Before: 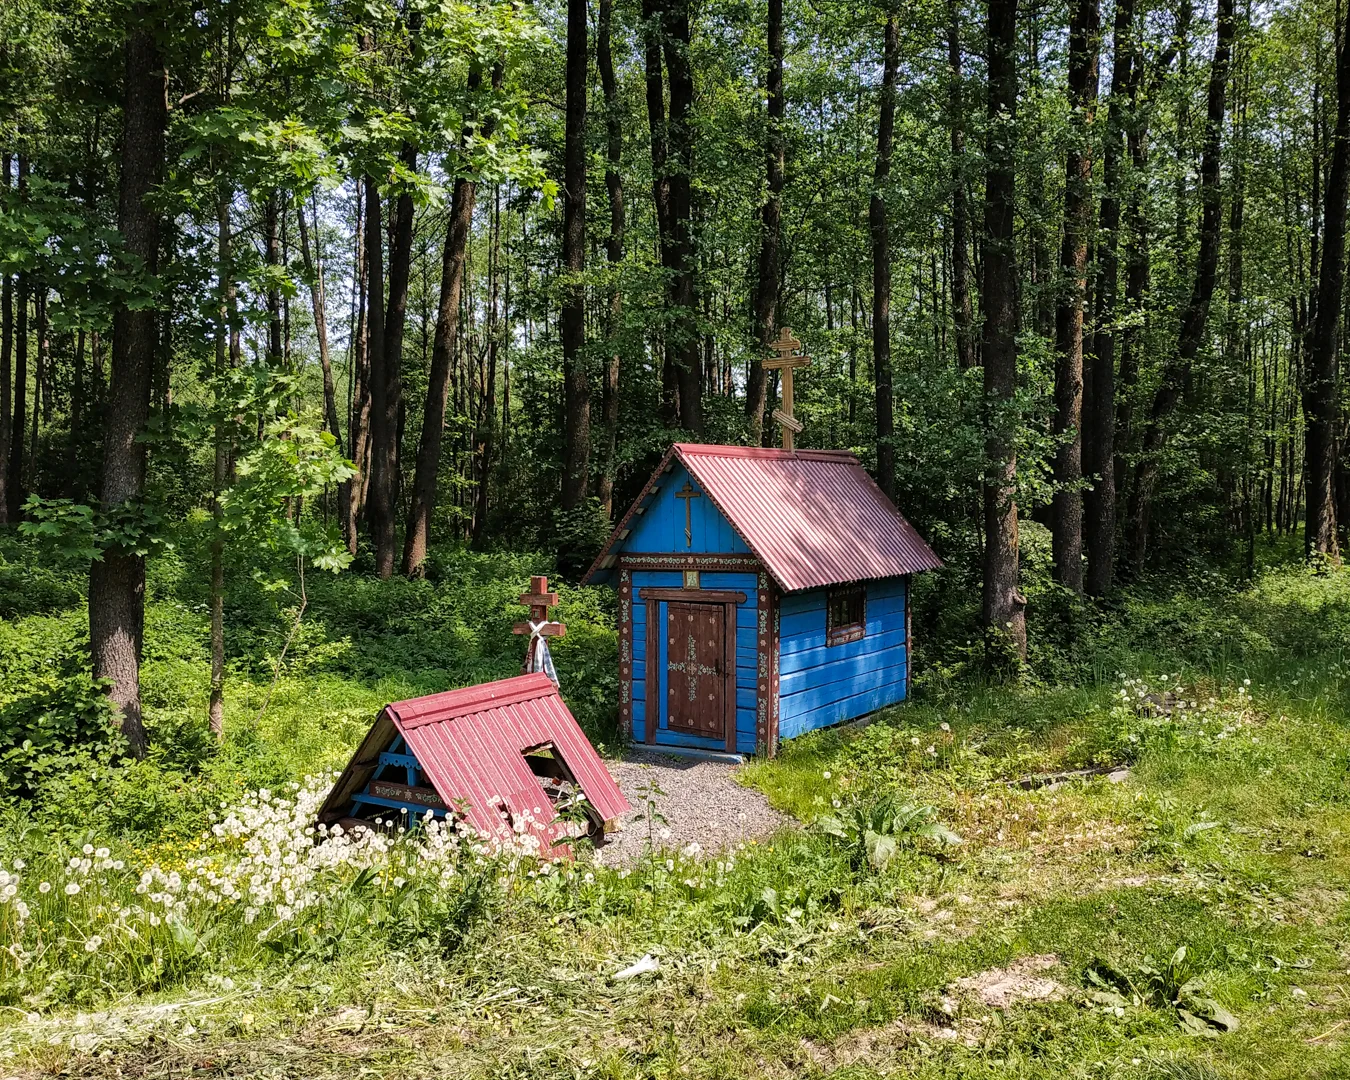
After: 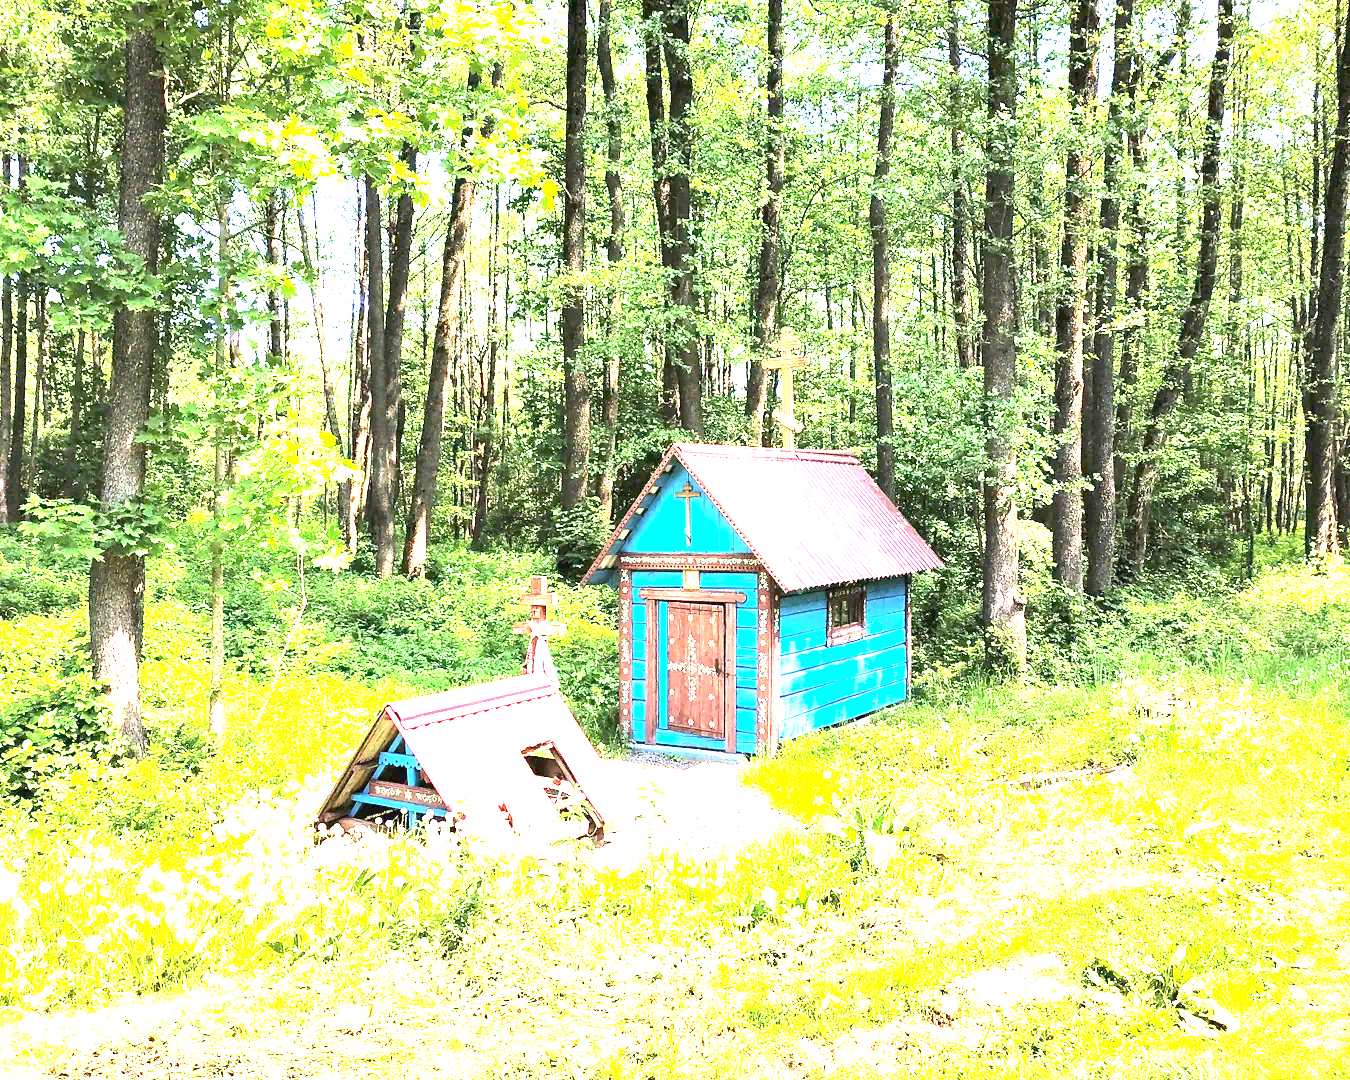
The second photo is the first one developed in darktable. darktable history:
exposure: black level correction 0, exposure 3.956 EV, compensate highlight preservation false
contrast brightness saturation: contrast 0.151, brightness 0.054
